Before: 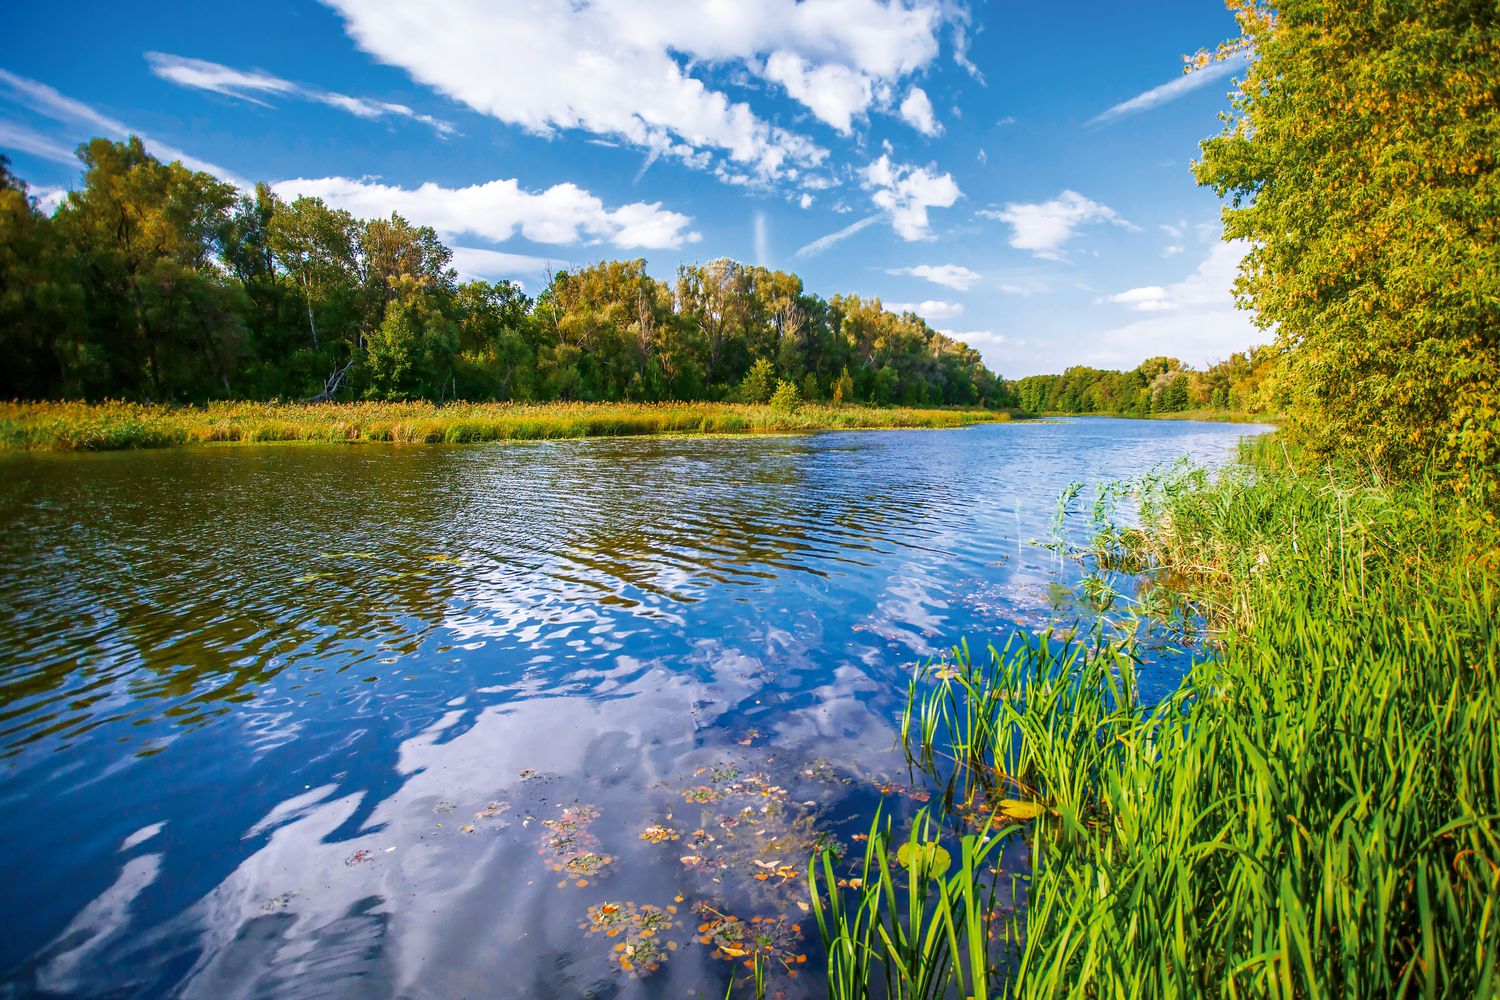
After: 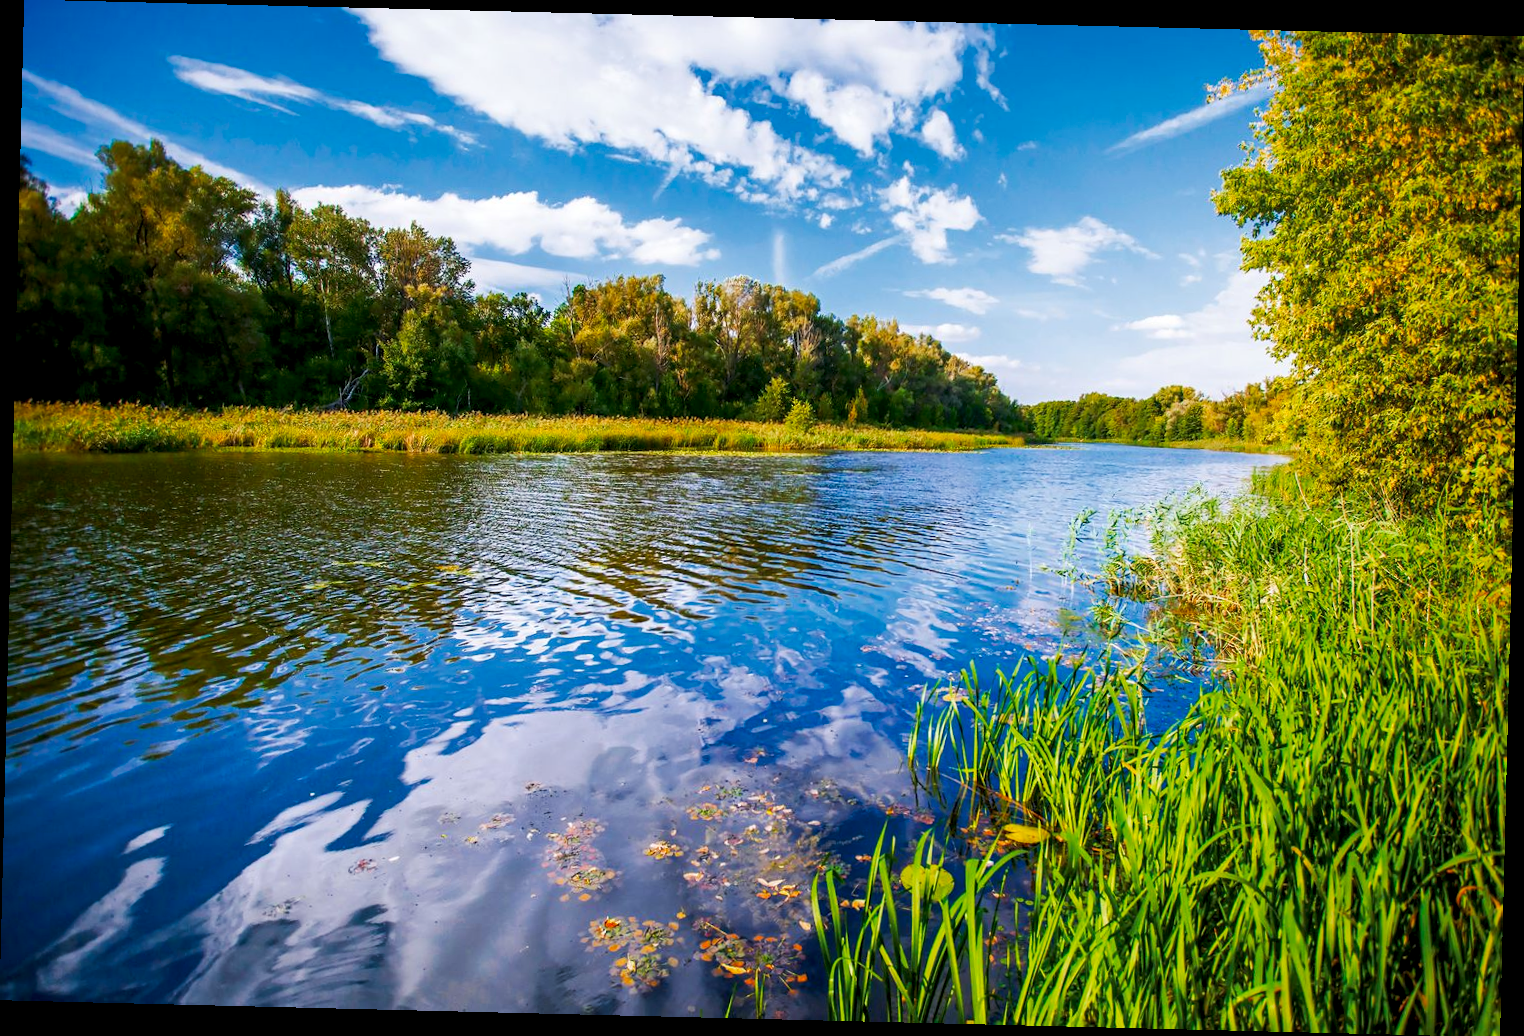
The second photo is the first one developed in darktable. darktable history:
exposure: black level correction 0.006, compensate highlight preservation false
tone curve: curves: ch0 [(0, 0) (0.339, 0.306) (0.687, 0.706) (1, 1)], preserve colors none
crop and rotate: angle -1.41°
